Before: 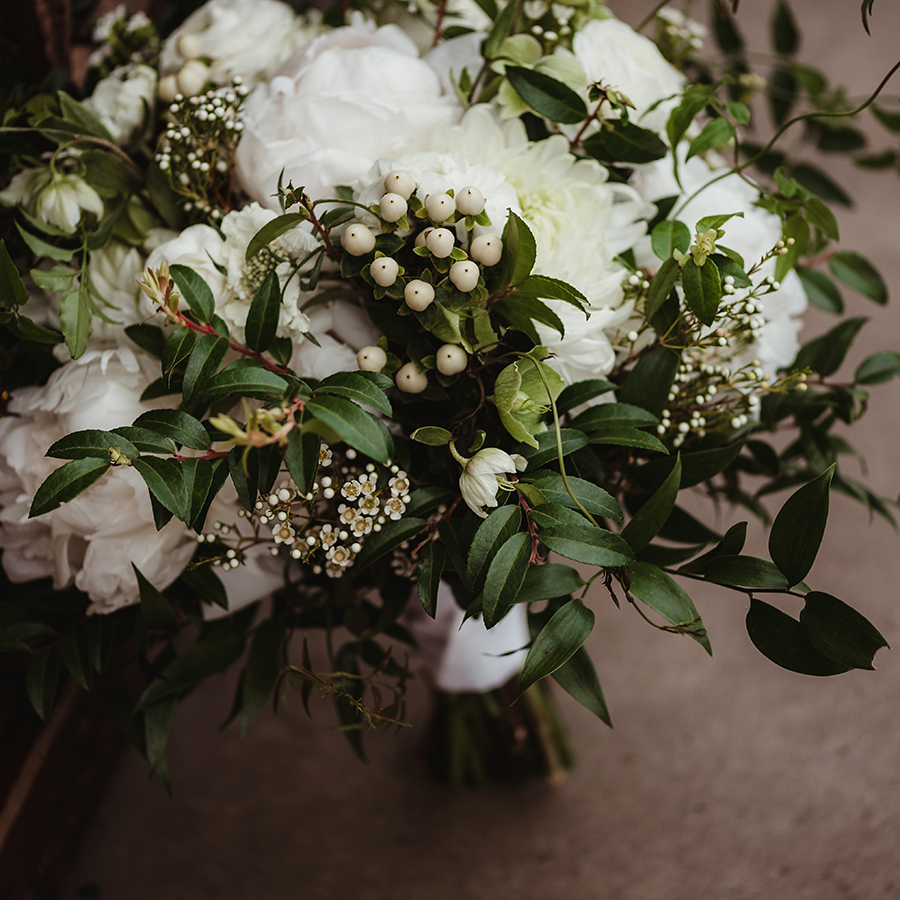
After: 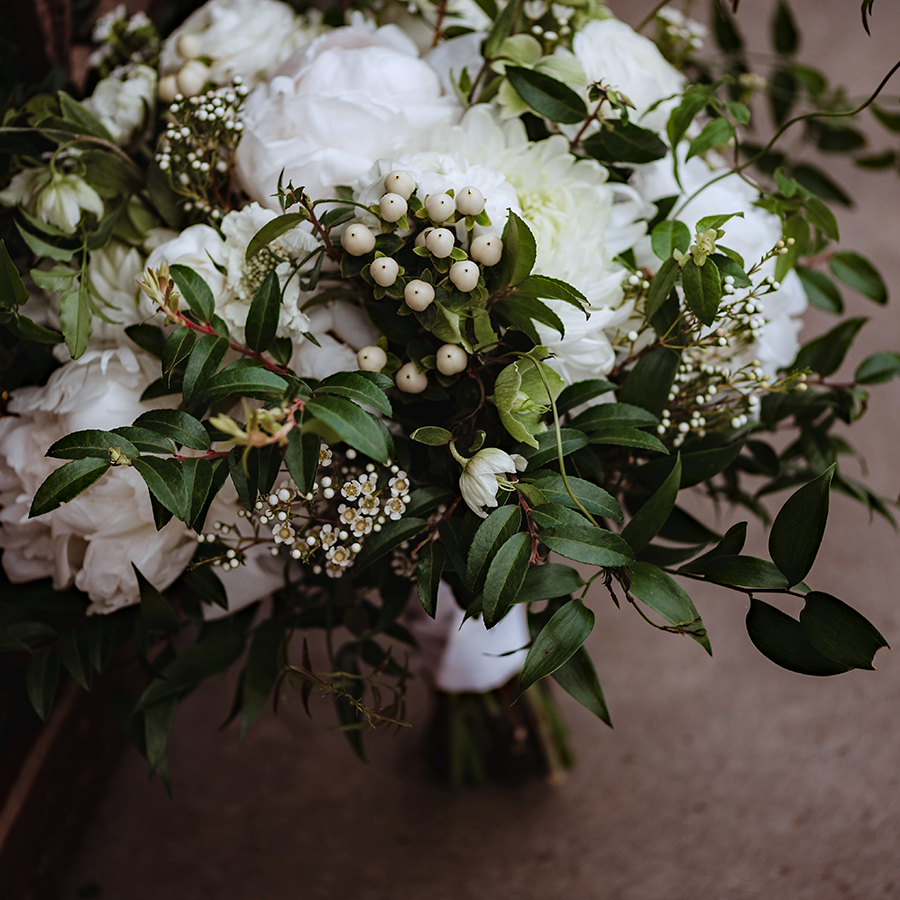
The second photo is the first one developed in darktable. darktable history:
color calibration: illuminant as shot in camera, x 0.358, y 0.373, temperature 4628.91 K
haze removal: compatibility mode true, adaptive false
